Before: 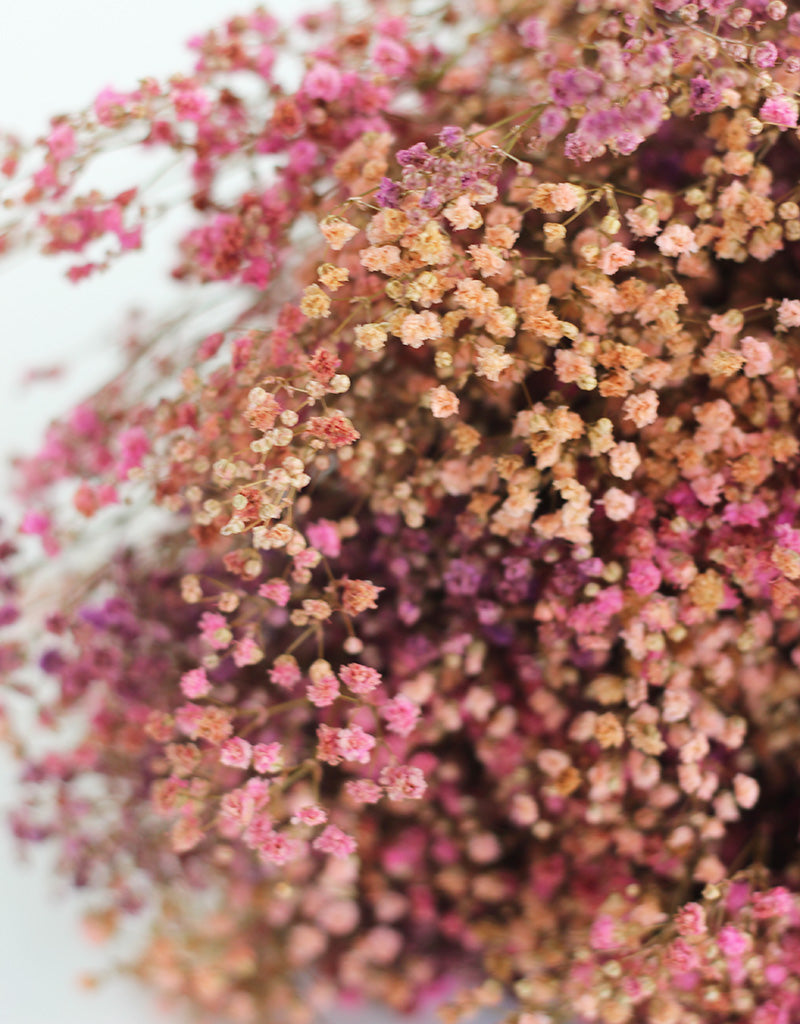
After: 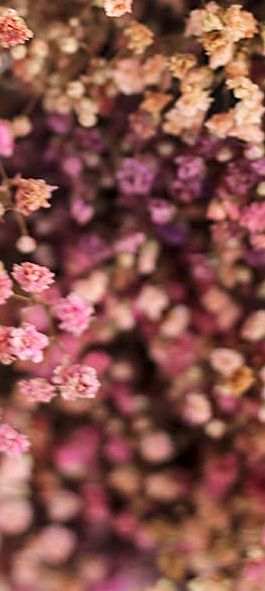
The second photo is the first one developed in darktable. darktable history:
sharpen: on, module defaults
local contrast: detail 130%
crop: left 40.878%, top 39.176%, right 25.993%, bottom 3.081%
